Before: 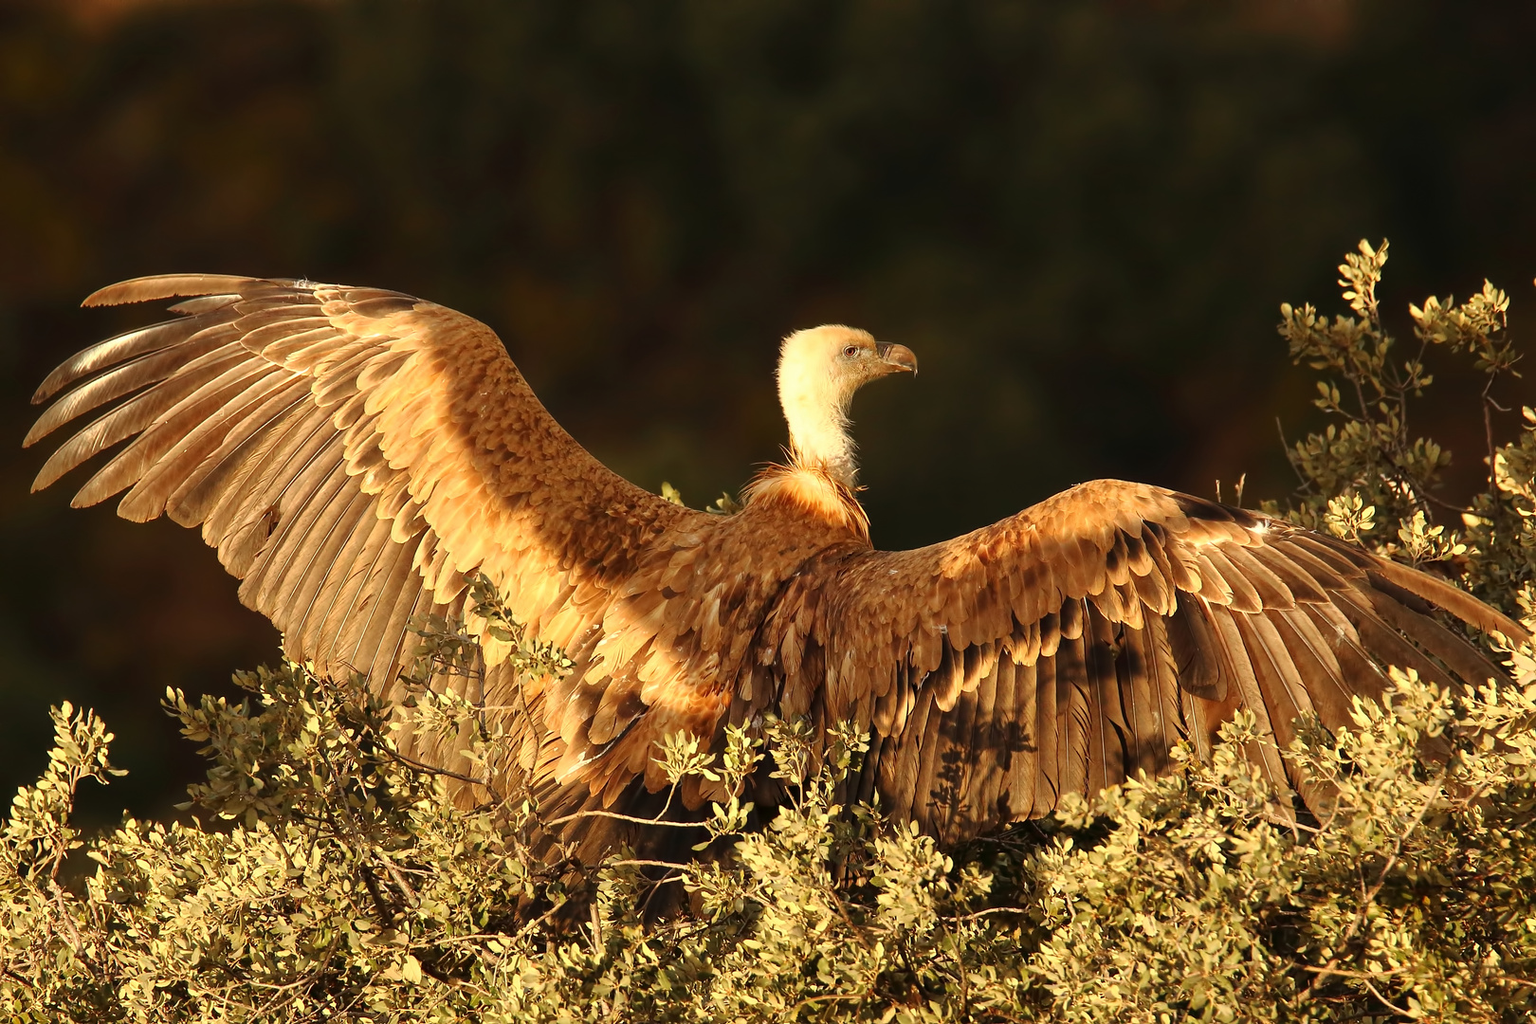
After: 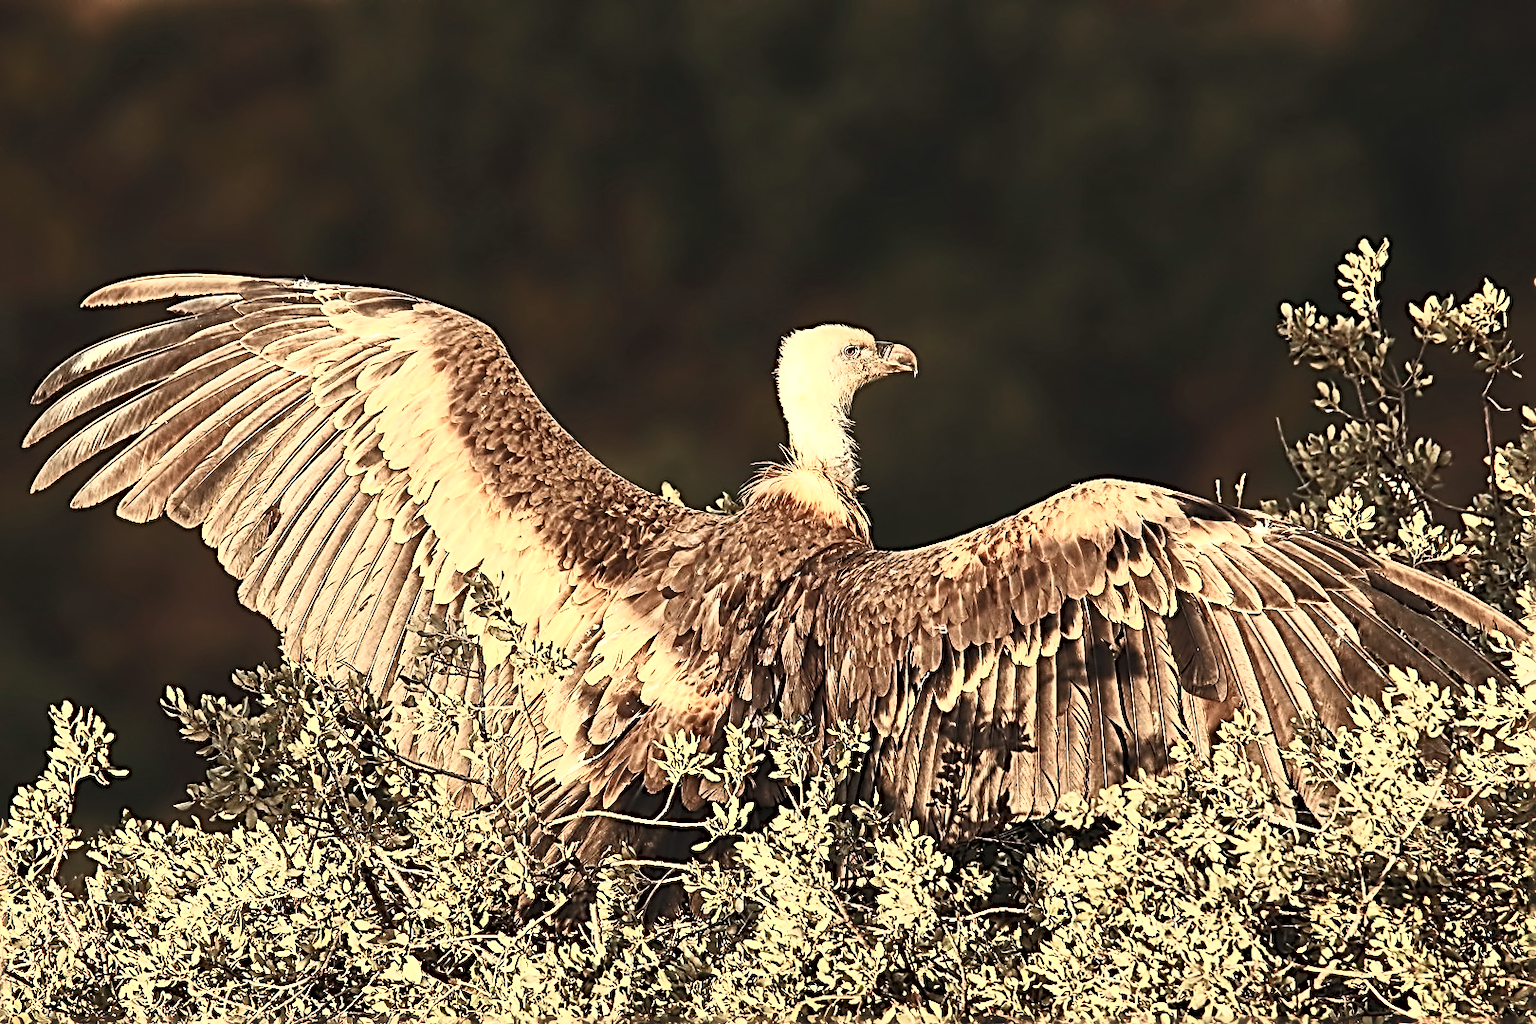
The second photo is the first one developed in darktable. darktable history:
sharpen: radius 3.161, amount 1.725
contrast brightness saturation: contrast 0.558, brightness 0.571, saturation -0.325
